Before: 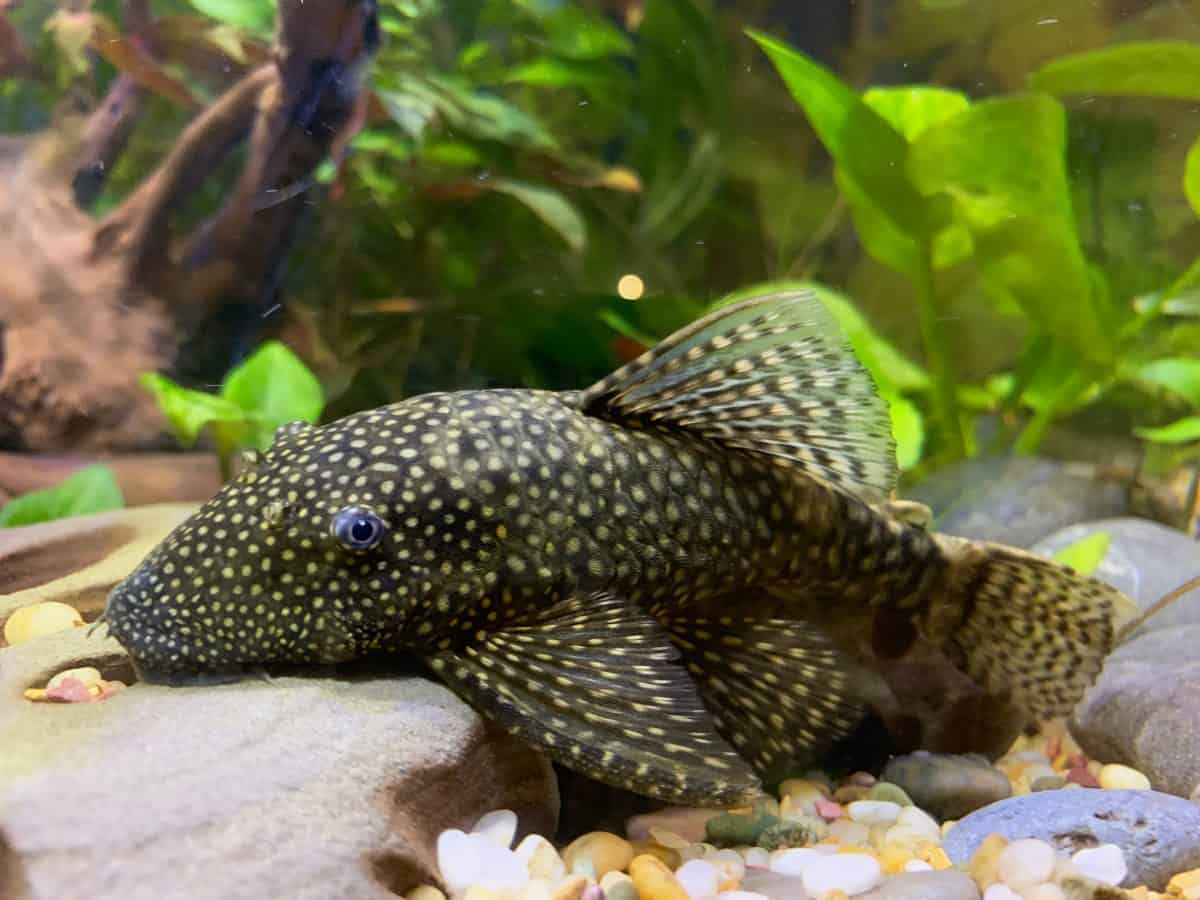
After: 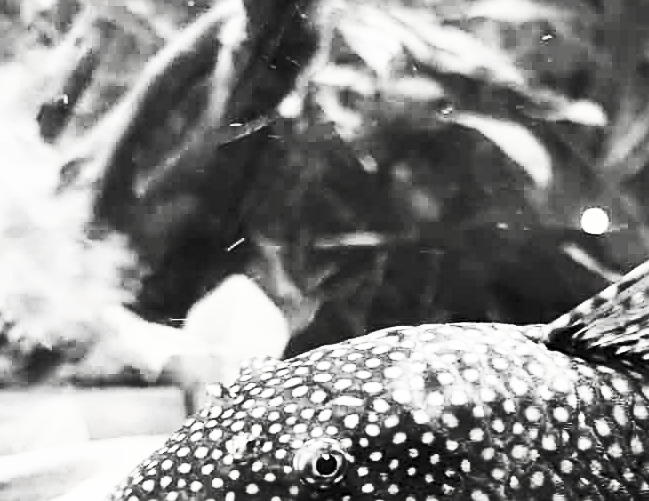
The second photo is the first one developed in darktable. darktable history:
crop and rotate: left 3.026%, top 7.378%, right 42.847%, bottom 36.875%
contrast brightness saturation: contrast 0.546, brightness 0.468, saturation -0.983
base curve: curves: ch0 [(0, 0) (0.028, 0.03) (0.121, 0.232) (0.46, 0.748) (0.859, 0.968) (1, 1)], preserve colors none
sharpen: on, module defaults
